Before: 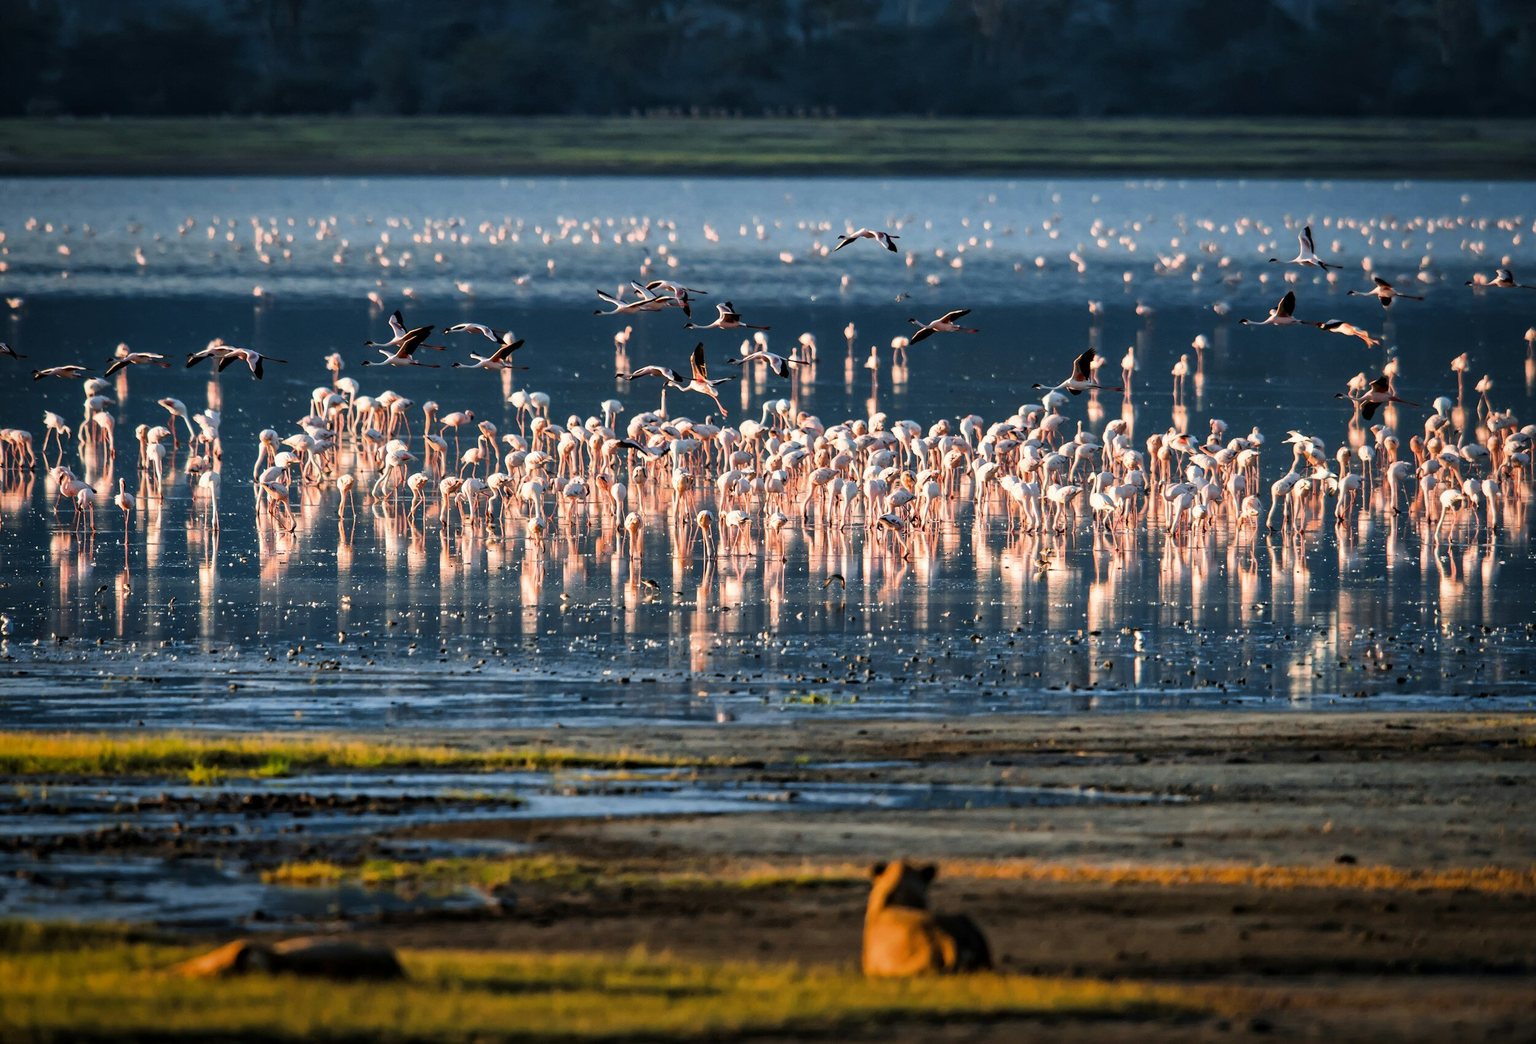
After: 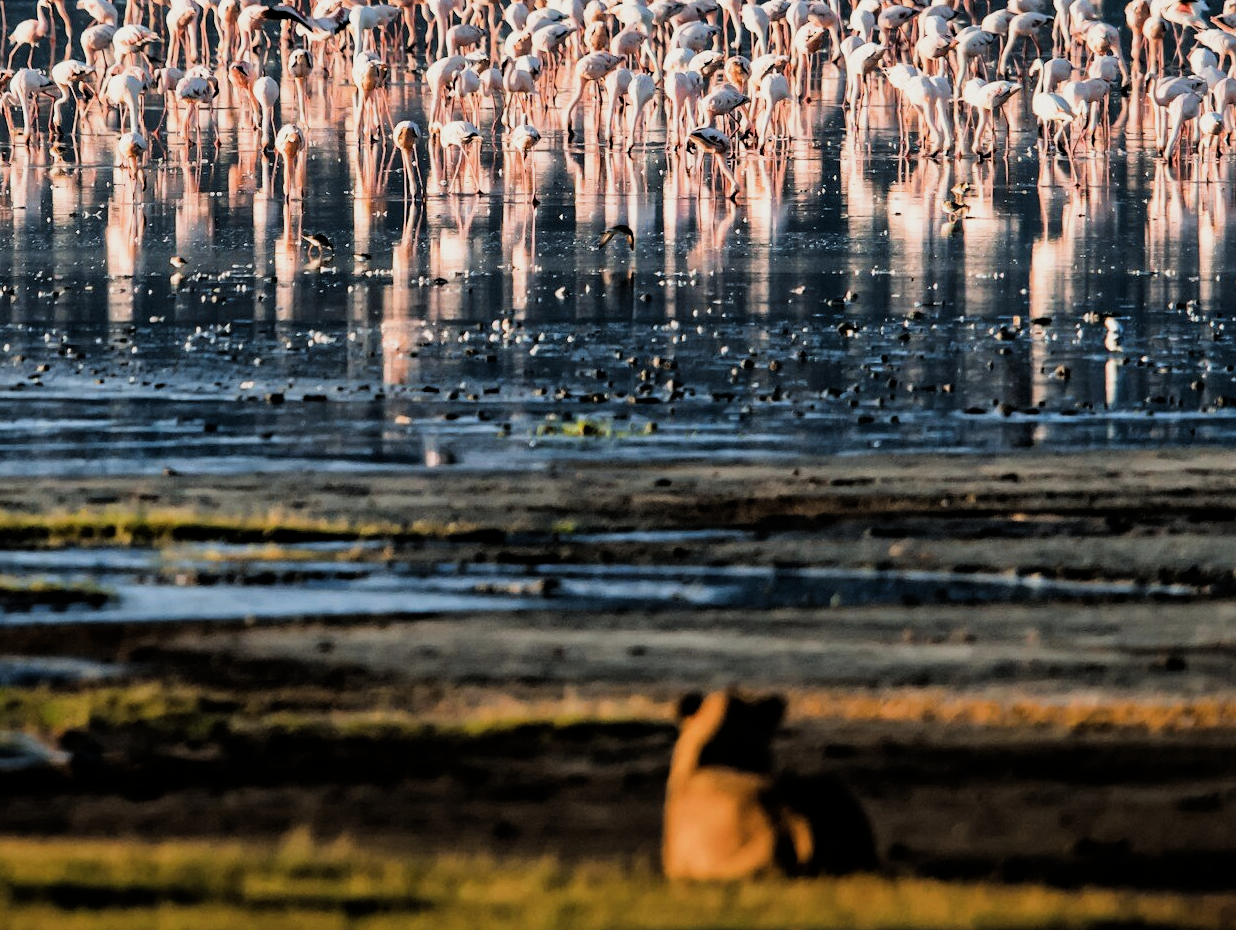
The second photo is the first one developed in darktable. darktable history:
filmic rgb: black relative exposure -5 EV, white relative exposure 3.5 EV, hardness 3.19, contrast 1.4, highlights saturation mix -50%
crop: left 29.672%, top 41.786%, right 20.851%, bottom 3.487%
color zones: curves: ch1 [(0, 0.469) (0.001, 0.469) (0.12, 0.446) (0.248, 0.469) (0.5, 0.5) (0.748, 0.5) (0.999, 0.469) (1, 0.469)]
